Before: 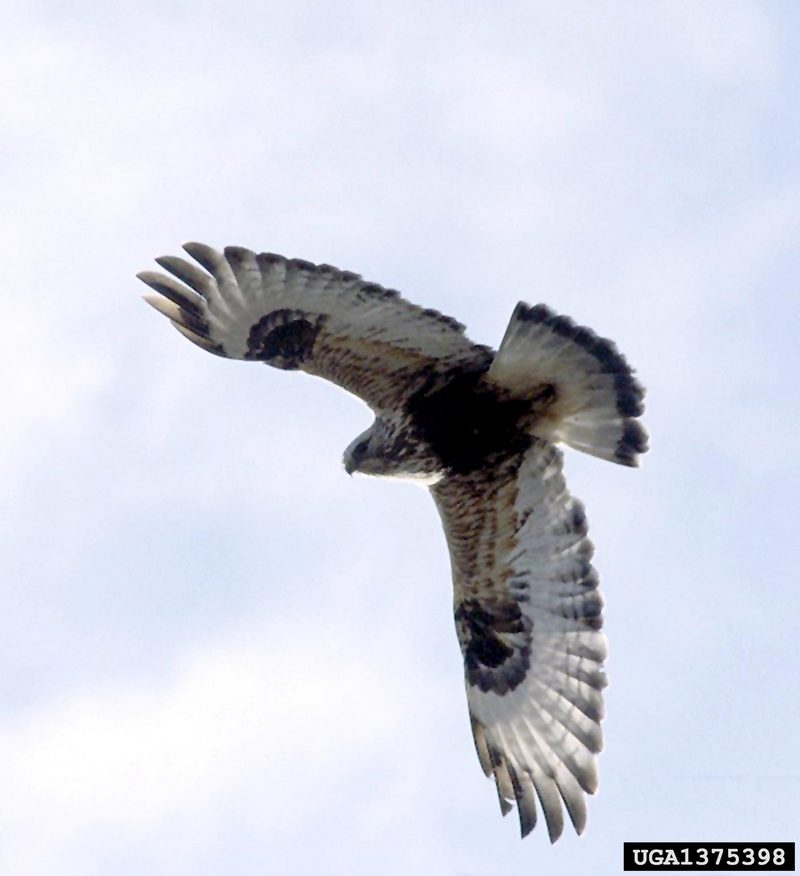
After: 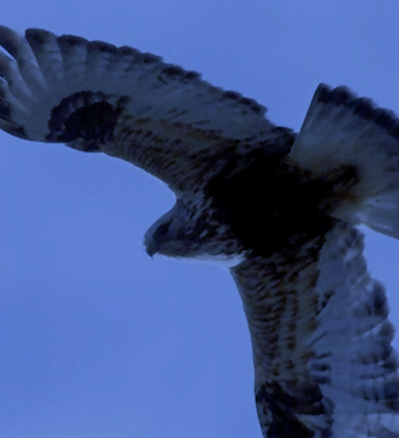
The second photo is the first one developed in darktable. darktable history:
crop: left 25%, top 25%, right 25%, bottom 25%
exposure: exposure -2.002 EV, compensate highlight preservation false
white balance: red 0.766, blue 1.537
